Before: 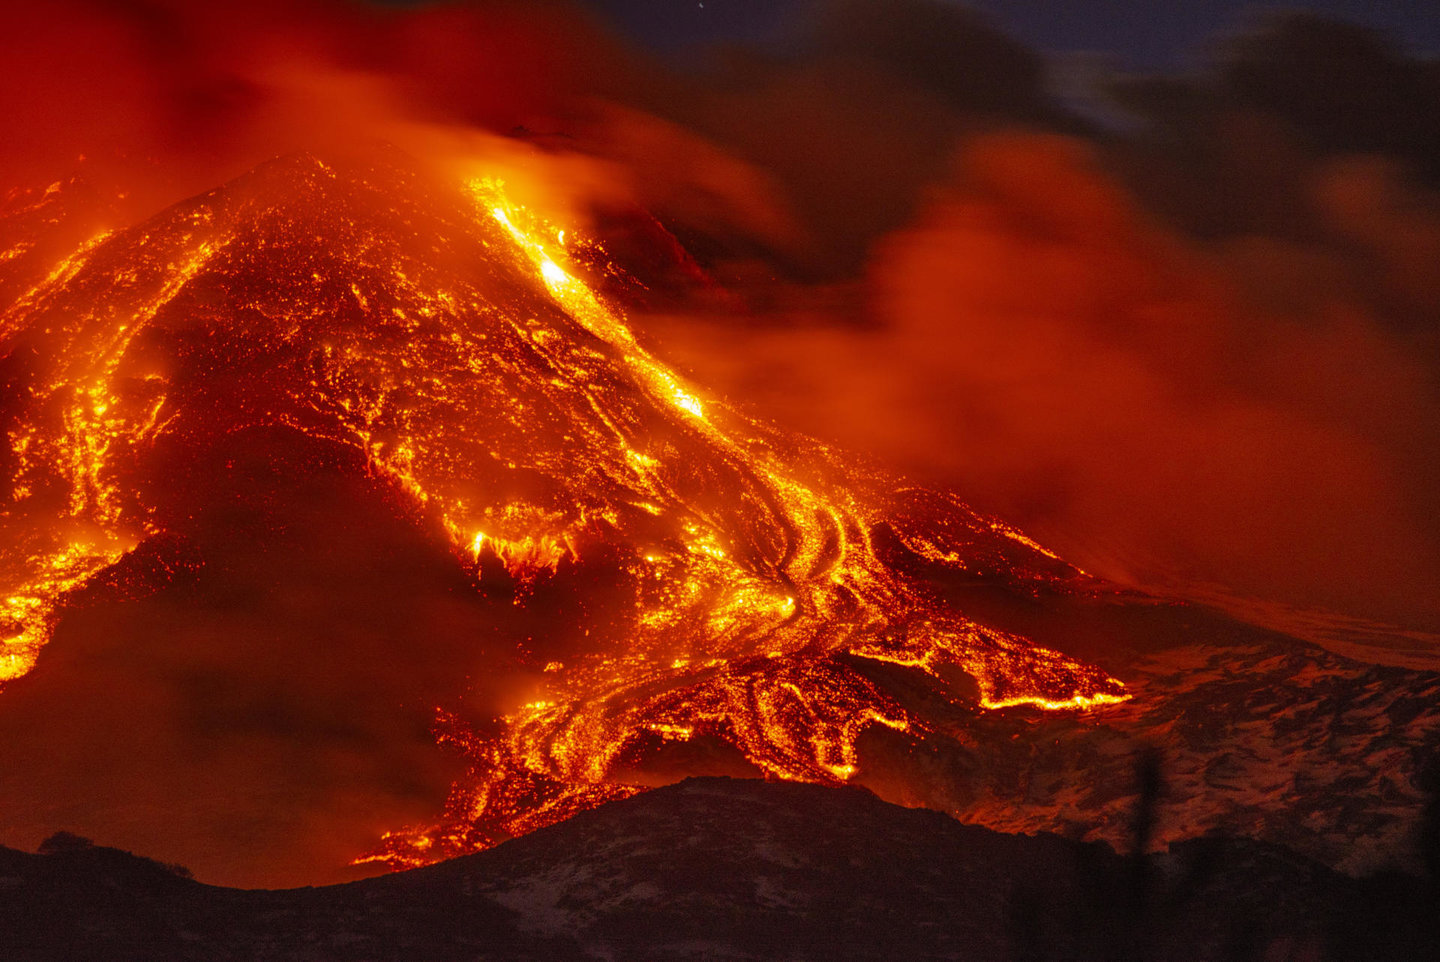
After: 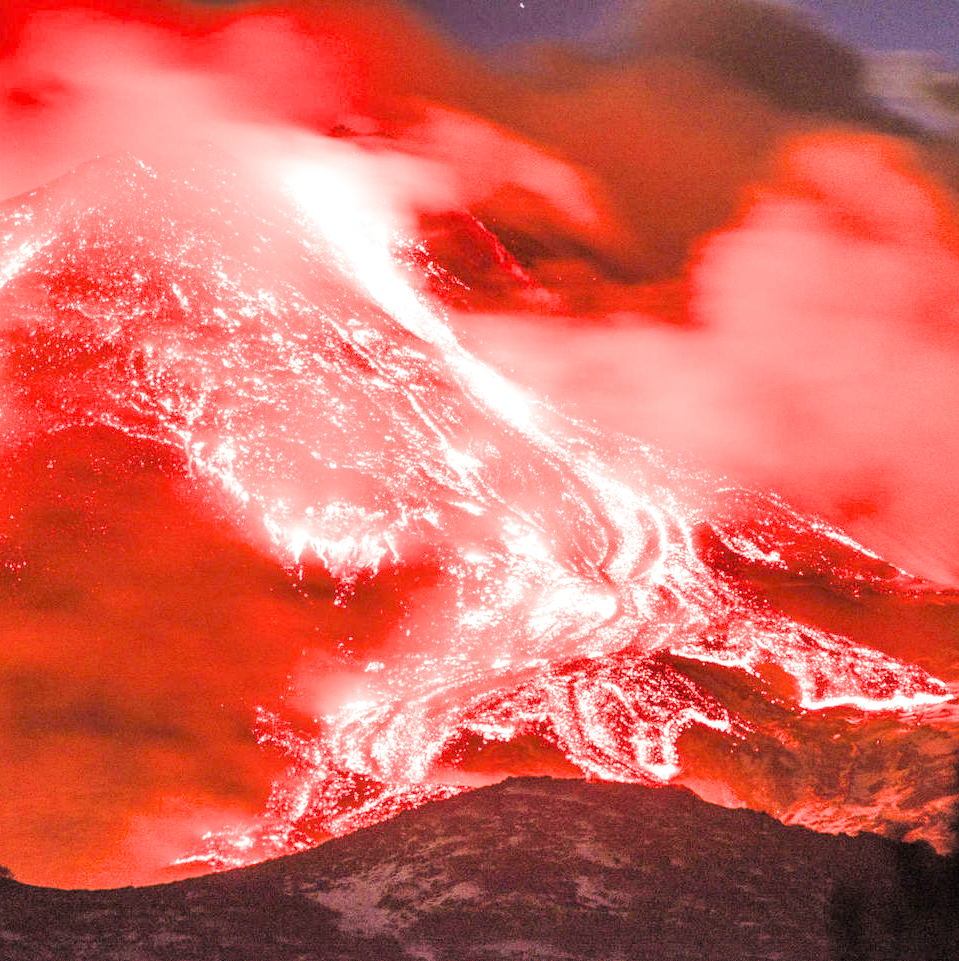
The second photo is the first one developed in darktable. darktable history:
filmic rgb: black relative exposure -5.09 EV, white relative exposure 3.99 EV, hardness 2.88, contrast 1.299, highlights saturation mix -31.13%
crop and rotate: left 12.463%, right 20.884%
exposure: exposure 2.98 EV, compensate highlight preservation false
